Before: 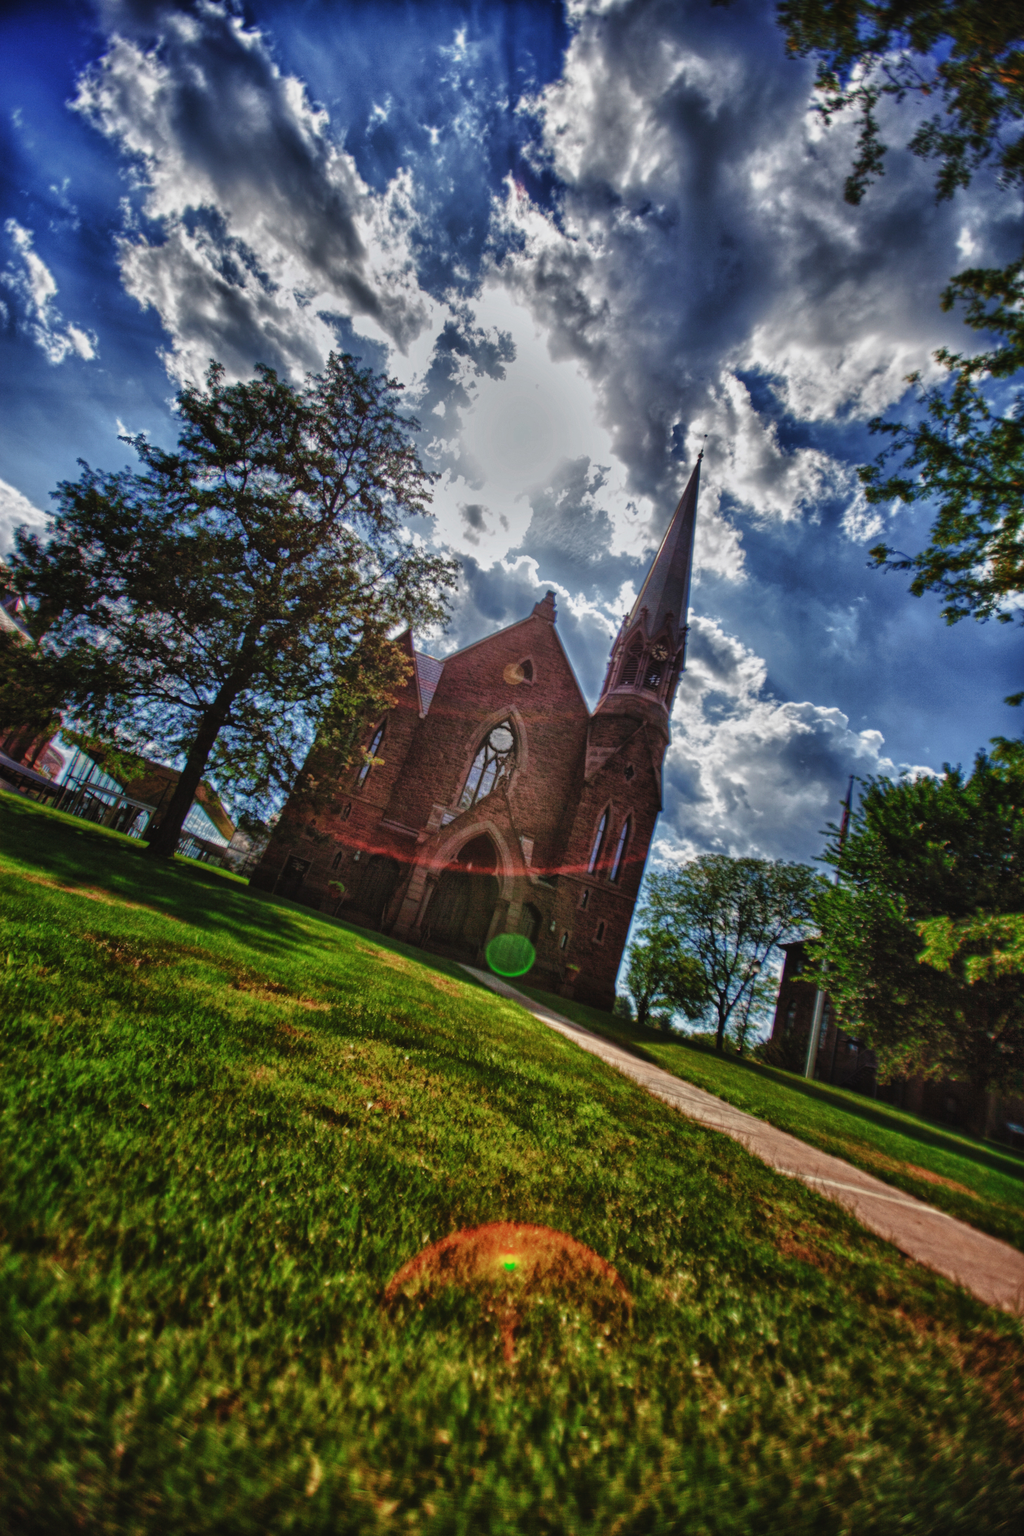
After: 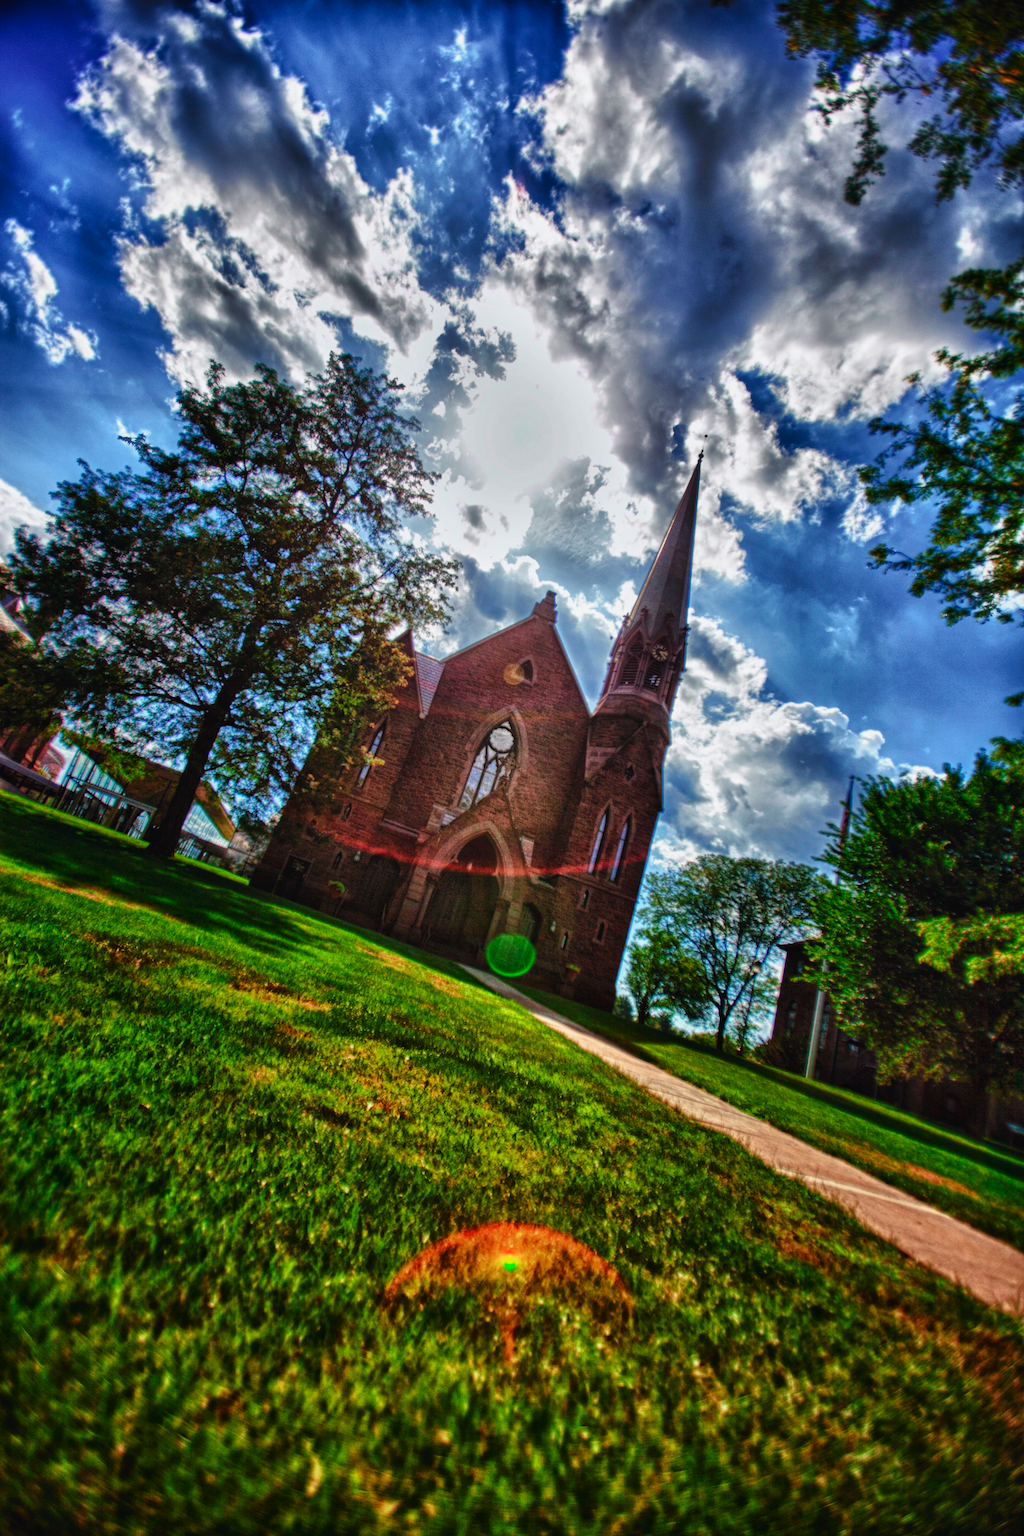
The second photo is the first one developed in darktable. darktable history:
tone curve: curves: ch0 [(0, 0) (0.051, 0.03) (0.096, 0.071) (0.243, 0.246) (0.461, 0.515) (0.605, 0.692) (0.761, 0.85) (0.881, 0.933) (1, 0.984)]; ch1 [(0, 0) (0.1, 0.038) (0.318, 0.243) (0.431, 0.384) (0.488, 0.475) (0.499, 0.499) (0.534, 0.546) (0.567, 0.592) (0.601, 0.632) (0.734, 0.809) (1, 1)]; ch2 [(0, 0) (0.297, 0.257) (0.414, 0.379) (0.453, 0.45) (0.479, 0.483) (0.504, 0.499) (0.52, 0.519) (0.541, 0.554) (0.614, 0.652) (0.817, 0.874) (1, 1)], color space Lab, independent channels, preserve colors none
tone equalizer: on, module defaults
